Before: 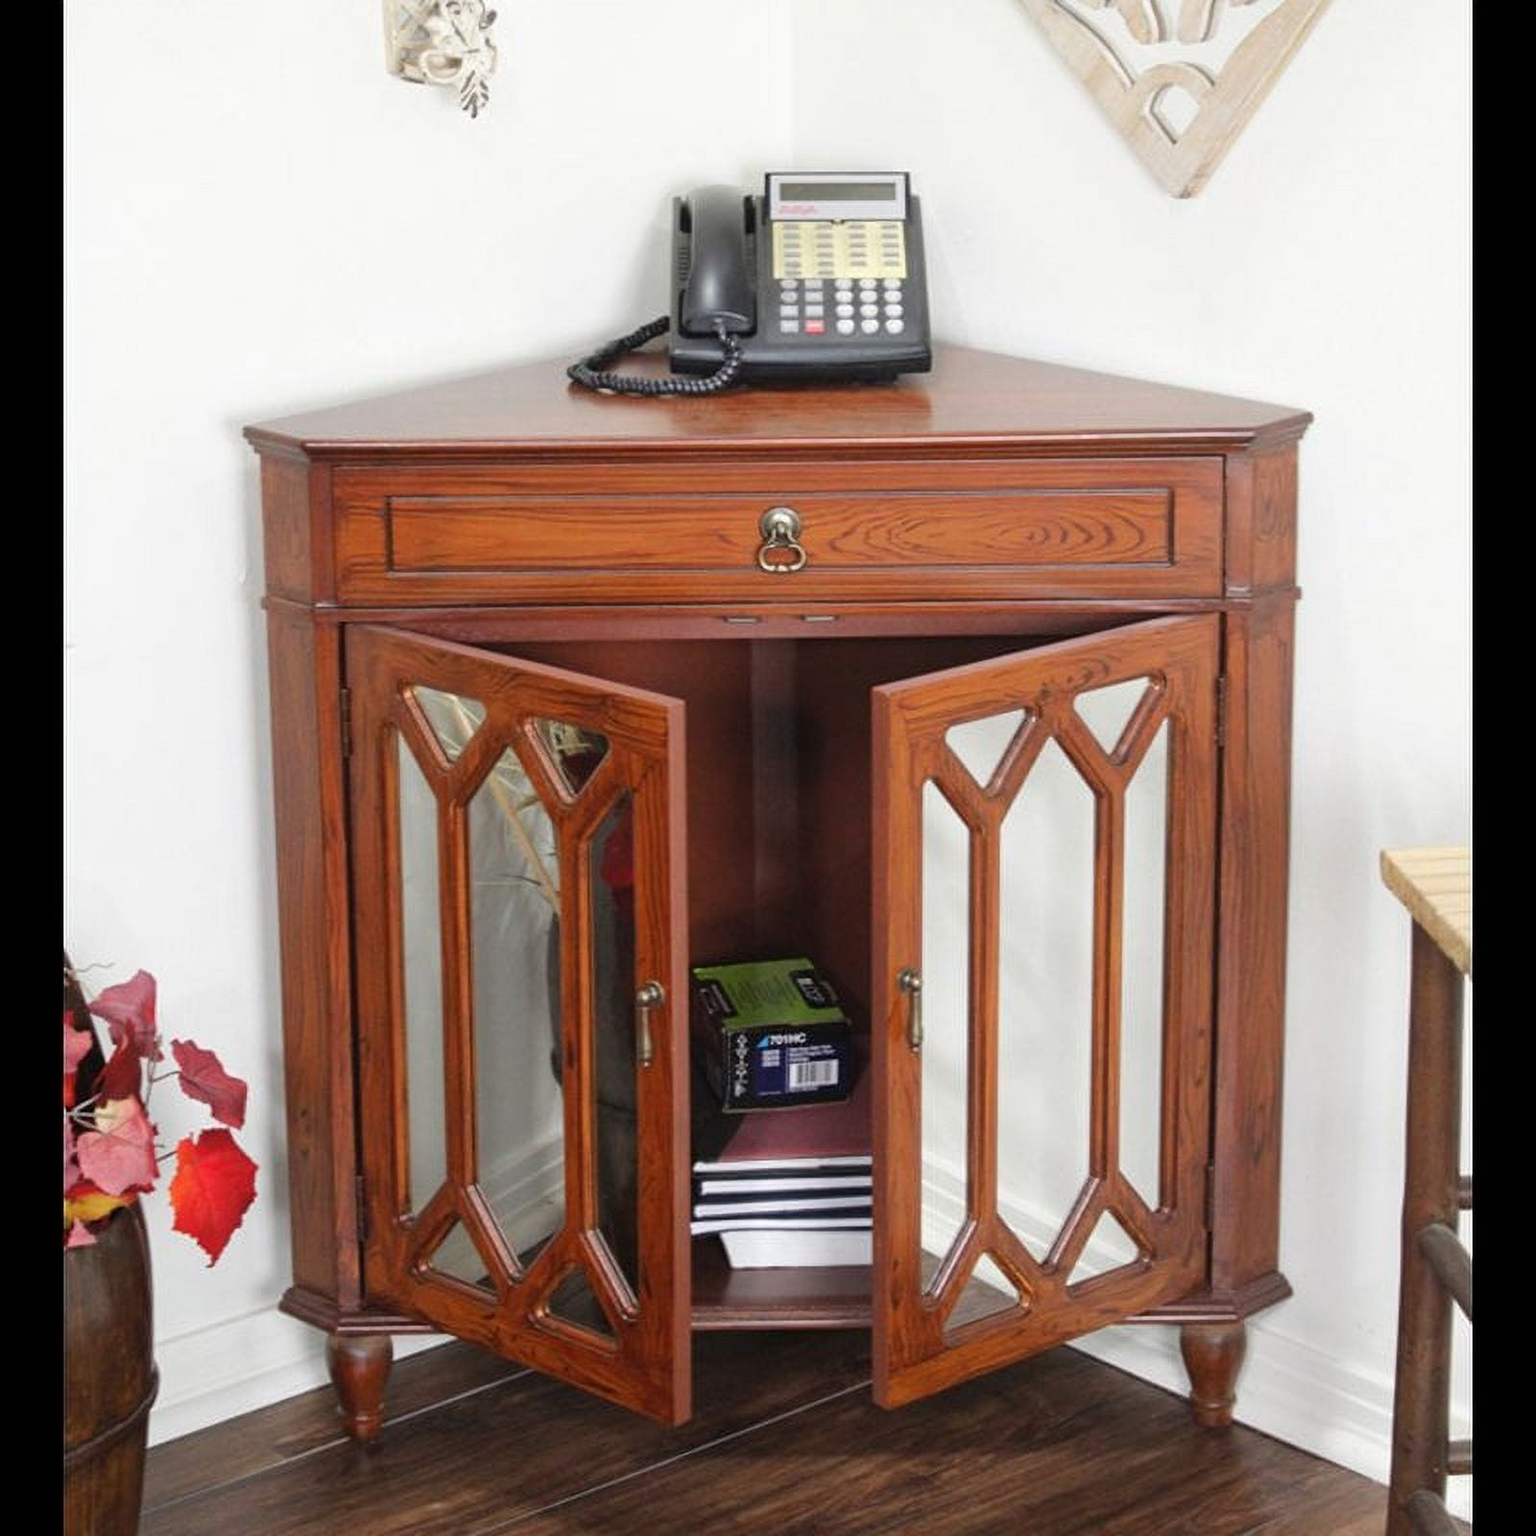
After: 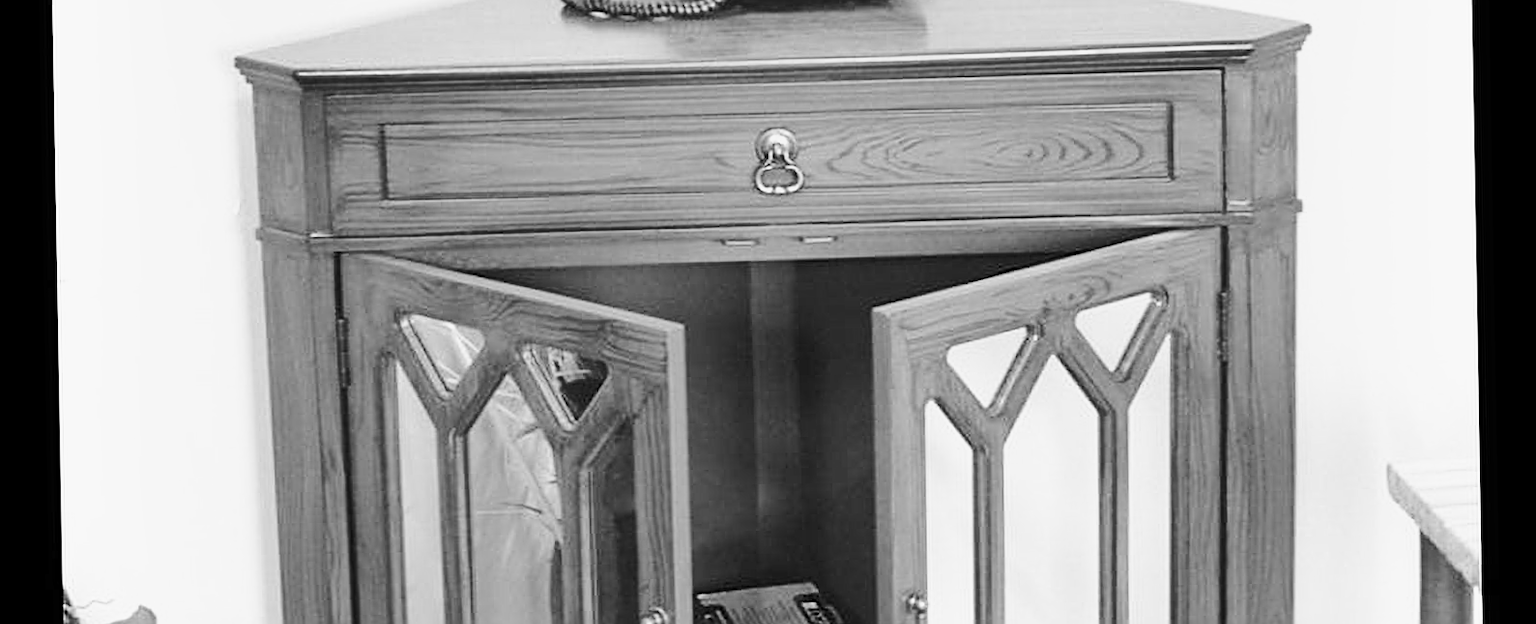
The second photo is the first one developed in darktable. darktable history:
sharpen: on, module defaults
rotate and perspective: rotation -1°, crop left 0.011, crop right 0.989, crop top 0.025, crop bottom 0.975
monochrome: on, module defaults
crop and rotate: top 23.84%, bottom 34.294%
base curve: curves: ch0 [(0, 0) (0.025, 0.046) (0.112, 0.277) (0.467, 0.74) (0.814, 0.929) (1, 0.942)]
shadows and highlights: soften with gaussian
